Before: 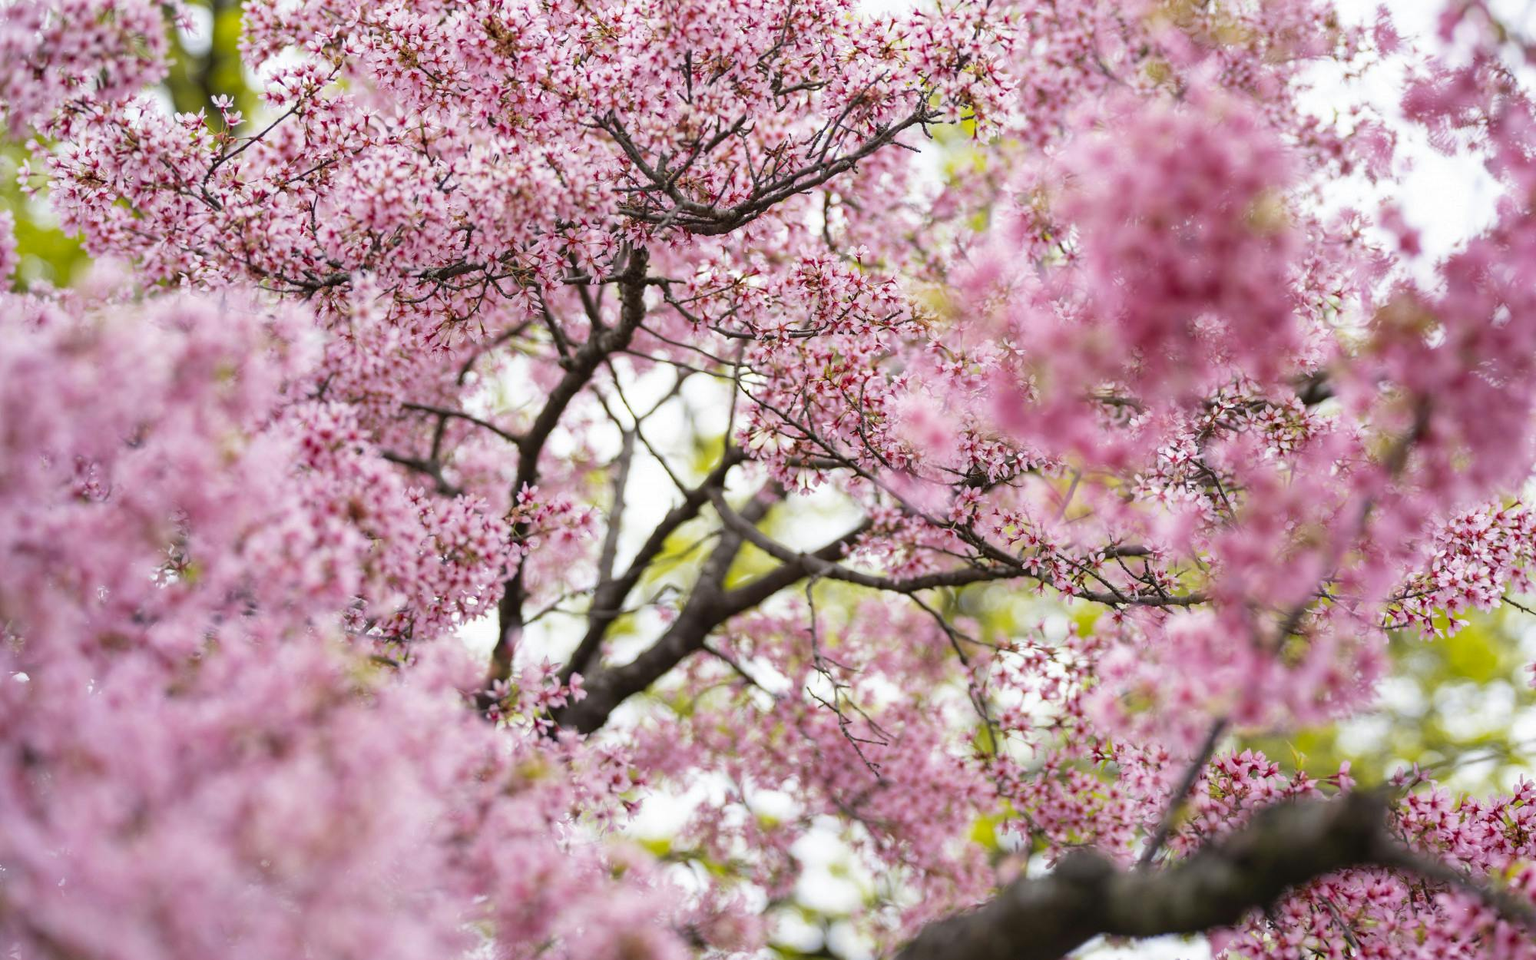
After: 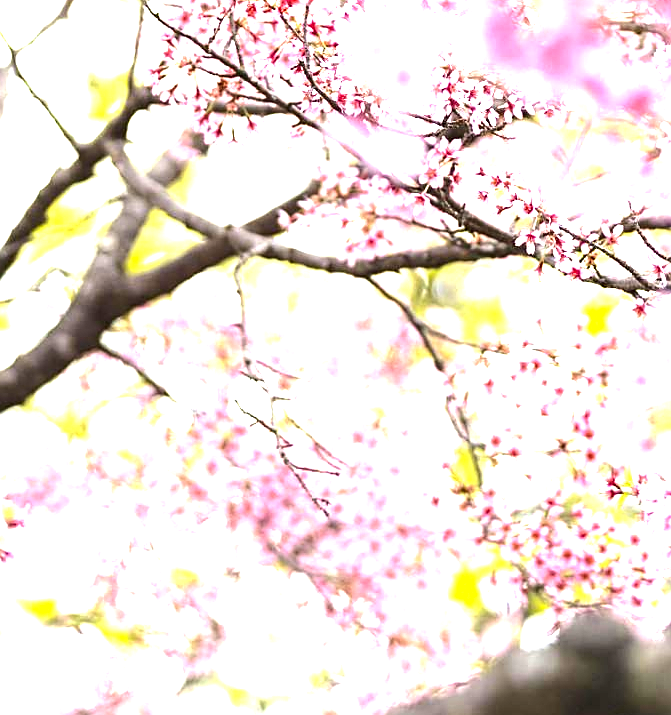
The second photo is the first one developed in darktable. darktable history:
tone equalizer: -8 EV -0.404 EV, -7 EV -0.392 EV, -6 EV -0.294 EV, -5 EV -0.221 EV, -3 EV 0.239 EV, -2 EV 0.345 EV, -1 EV 0.386 EV, +0 EV 0.412 EV, edges refinement/feathering 500, mask exposure compensation -1.57 EV, preserve details no
exposure: black level correction 0.001, exposure 1.73 EV, compensate highlight preservation false
sharpen: on, module defaults
crop: left 40.809%, top 39.674%, right 25.632%, bottom 3.092%
